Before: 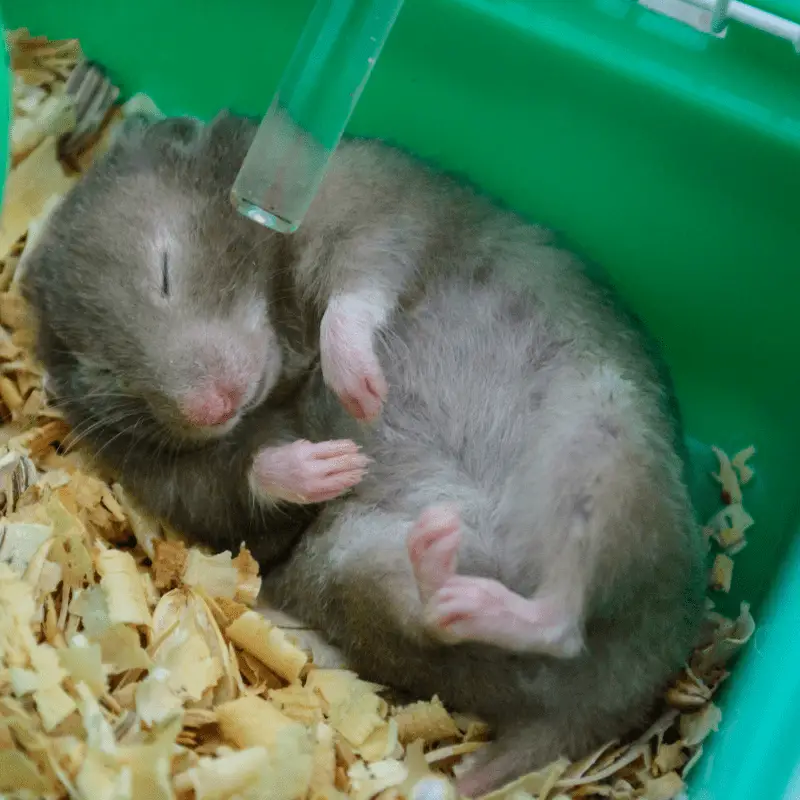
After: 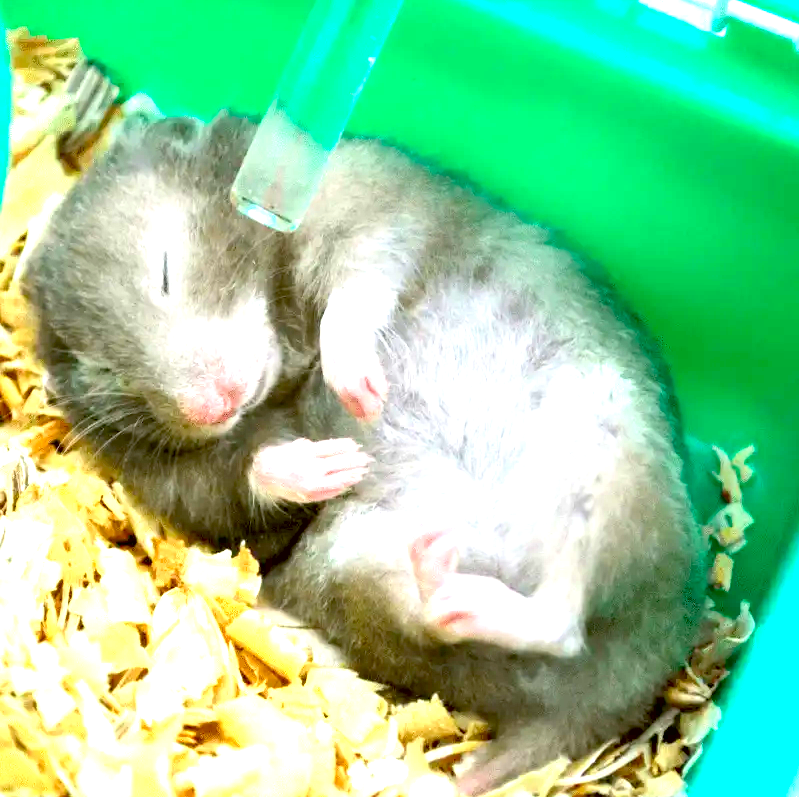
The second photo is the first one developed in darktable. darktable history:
crop: top 0.139%, bottom 0.163%
contrast brightness saturation: contrast 0.041, saturation 0.163
exposure: black level correction 0.006, exposure 2.077 EV, compensate highlight preservation false
